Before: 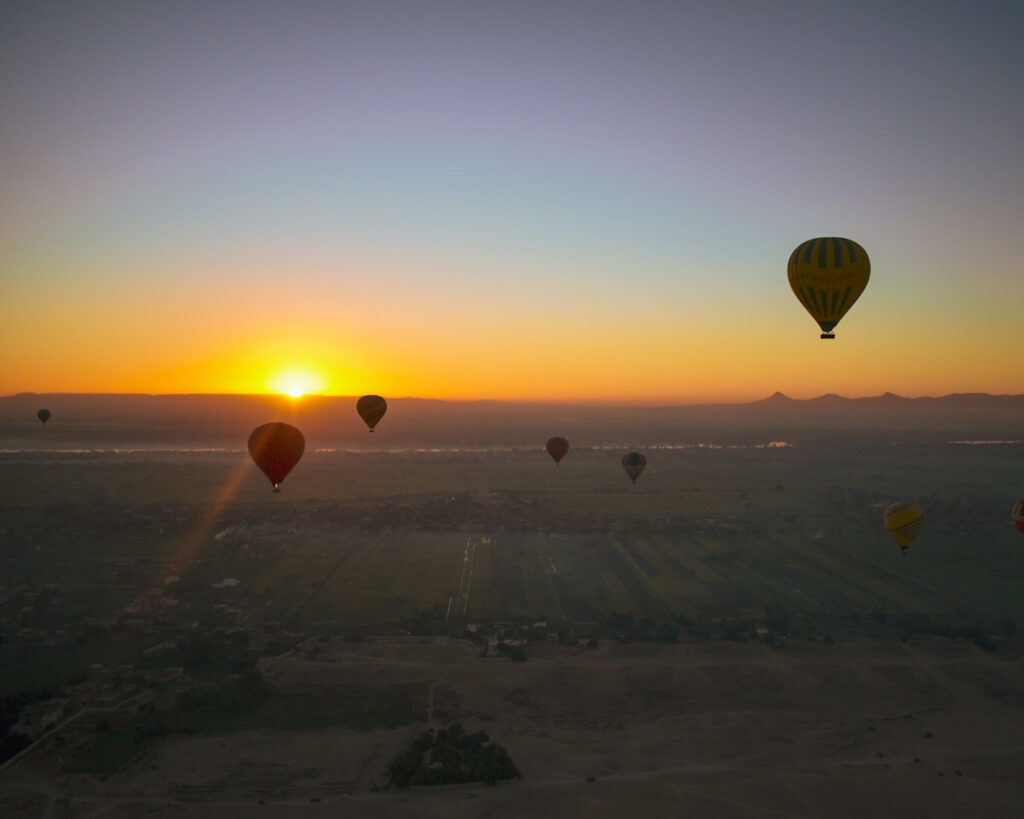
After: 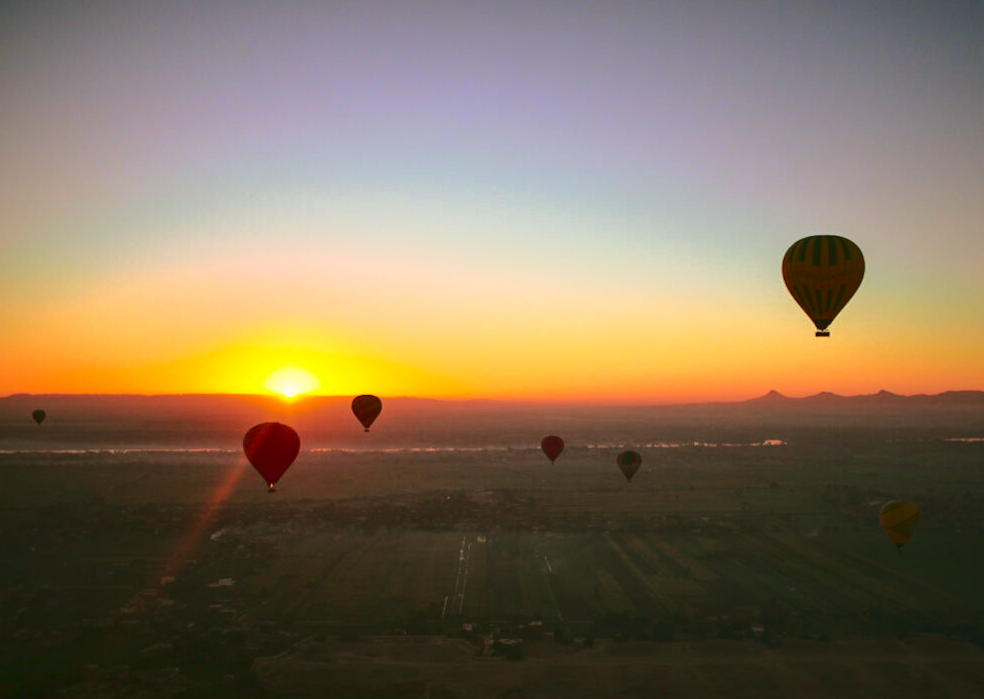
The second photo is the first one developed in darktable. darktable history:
tone curve: curves: ch0 [(0, 0.039) (0.194, 0.159) (0.469, 0.544) (0.693, 0.77) (0.751, 0.871) (1, 1)]; ch1 [(0, 0) (0.508, 0.506) (0.547, 0.563) (0.592, 0.631) (0.715, 0.706) (1, 1)]; ch2 [(0, 0) (0.243, 0.175) (0.362, 0.301) (0.492, 0.515) (0.544, 0.557) (0.595, 0.612) (0.631, 0.641) (1, 1)], color space Lab, independent channels, preserve colors none
crop and rotate: angle 0.2°, left 0.275%, right 3.127%, bottom 14.18%
color correction: highlights a* 3.22, highlights b* 1.93, saturation 1.19
